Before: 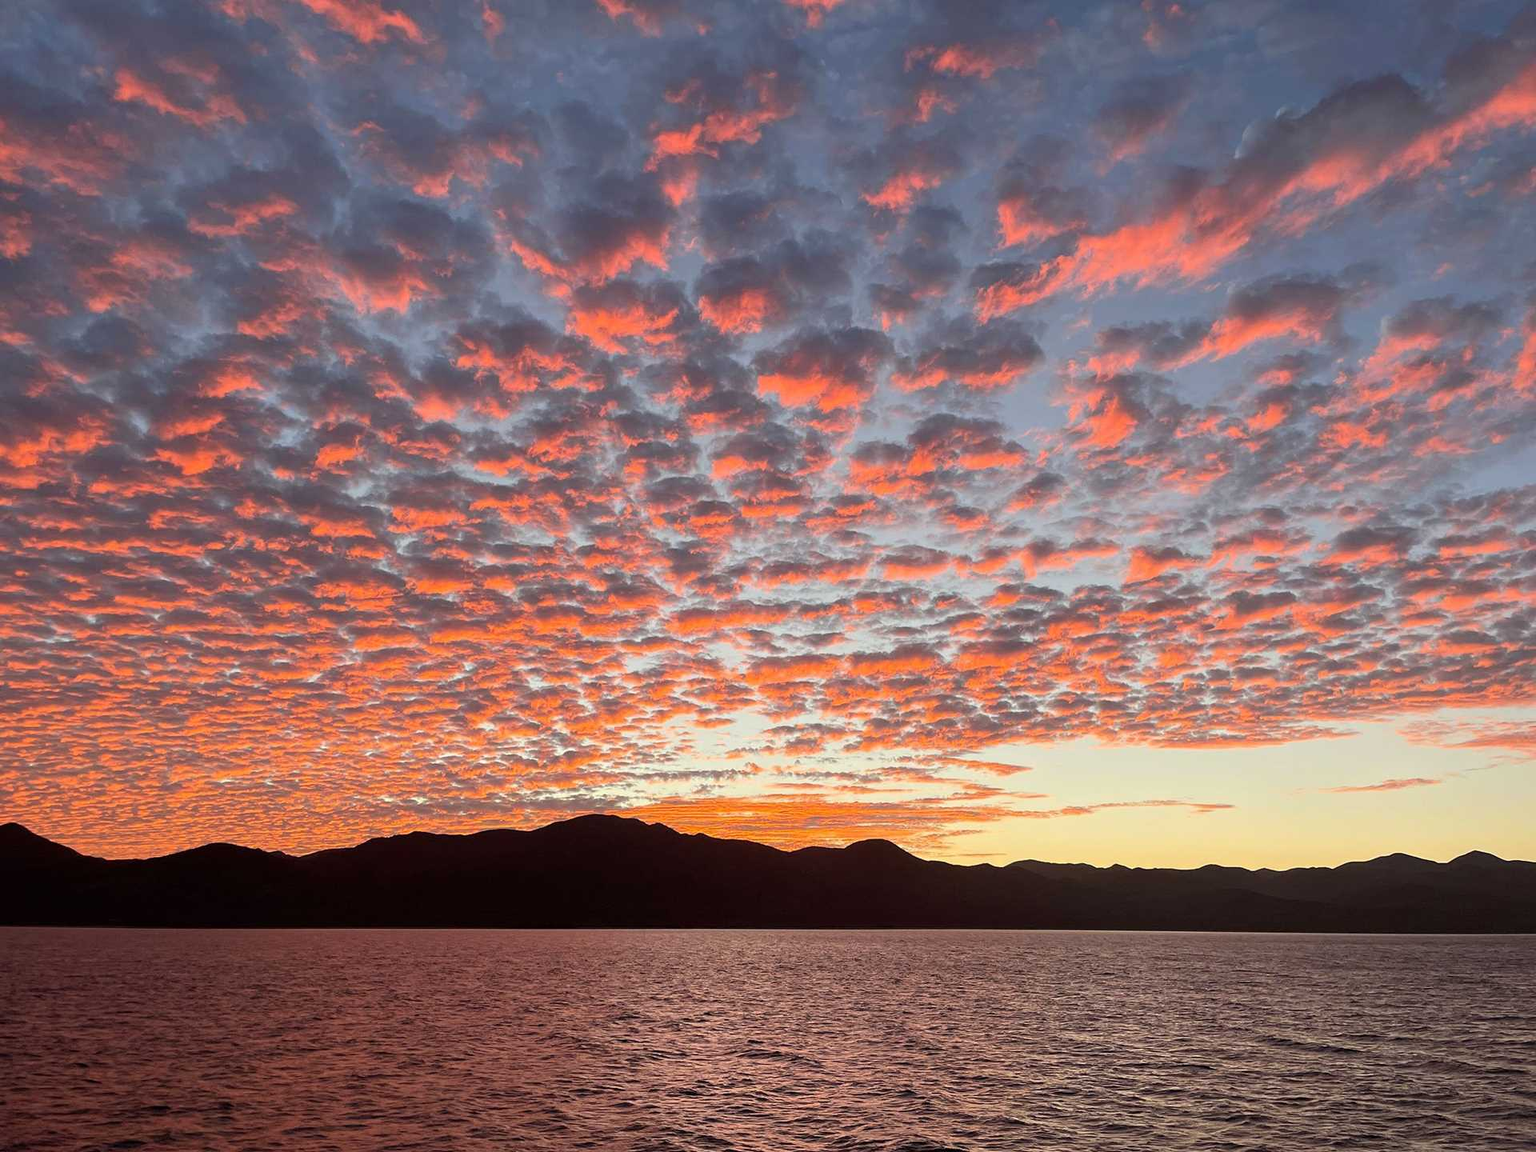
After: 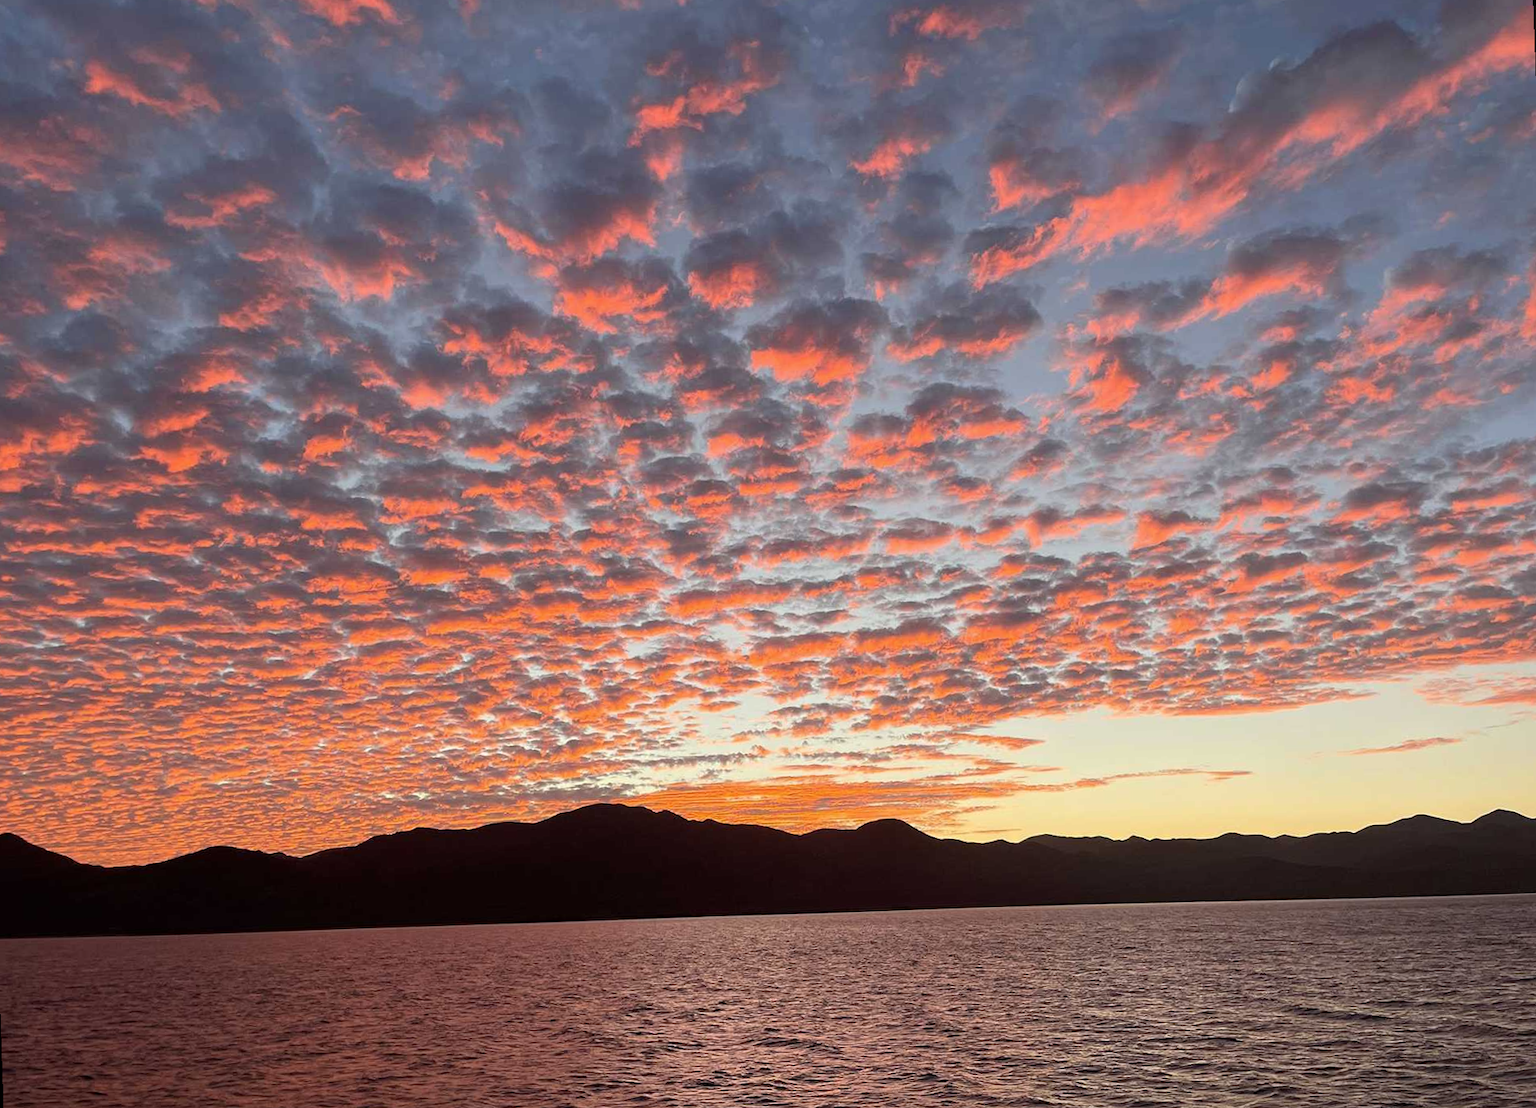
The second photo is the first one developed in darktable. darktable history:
contrast brightness saturation: saturation -0.05
rotate and perspective: rotation -2°, crop left 0.022, crop right 0.978, crop top 0.049, crop bottom 0.951
